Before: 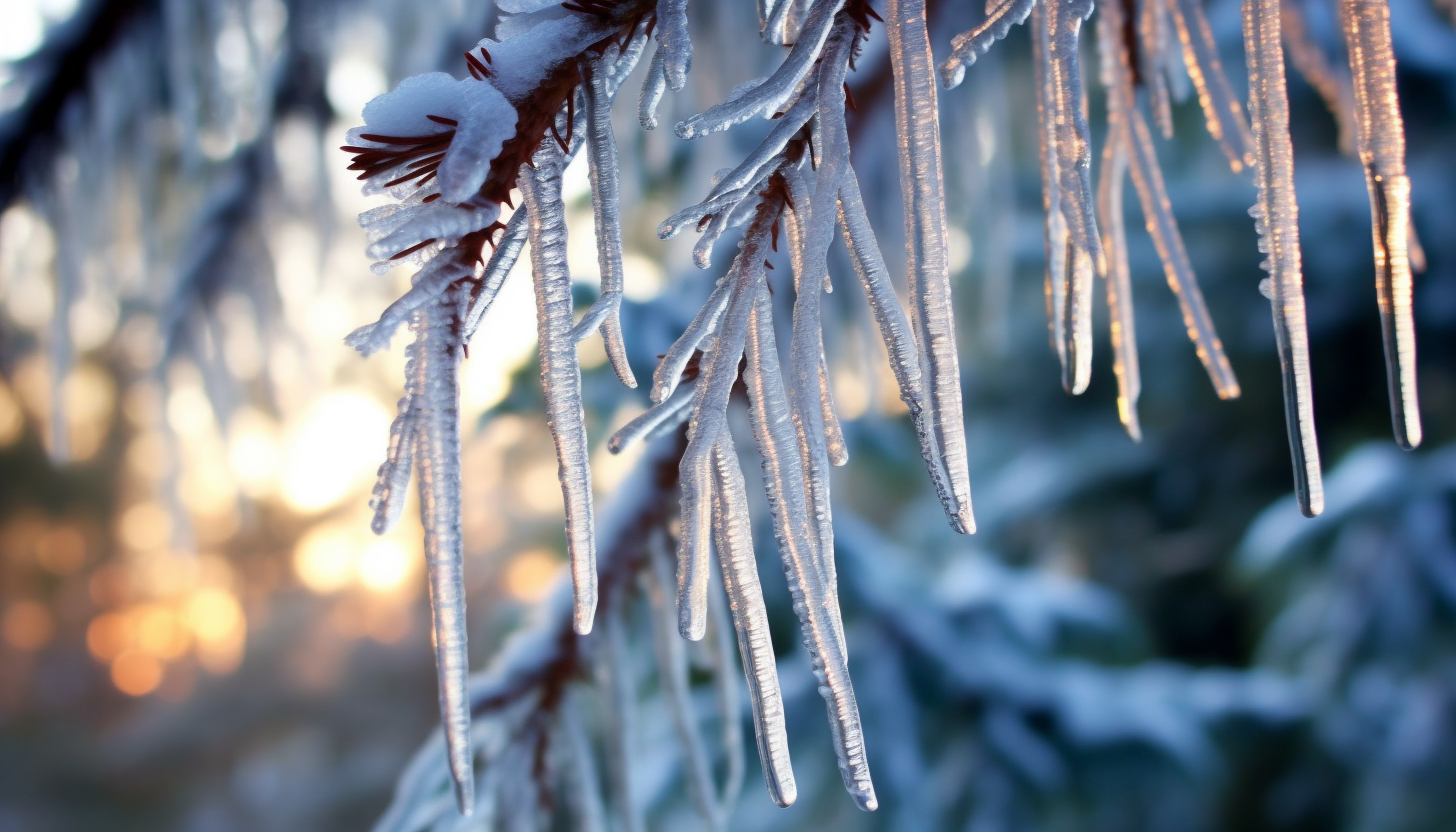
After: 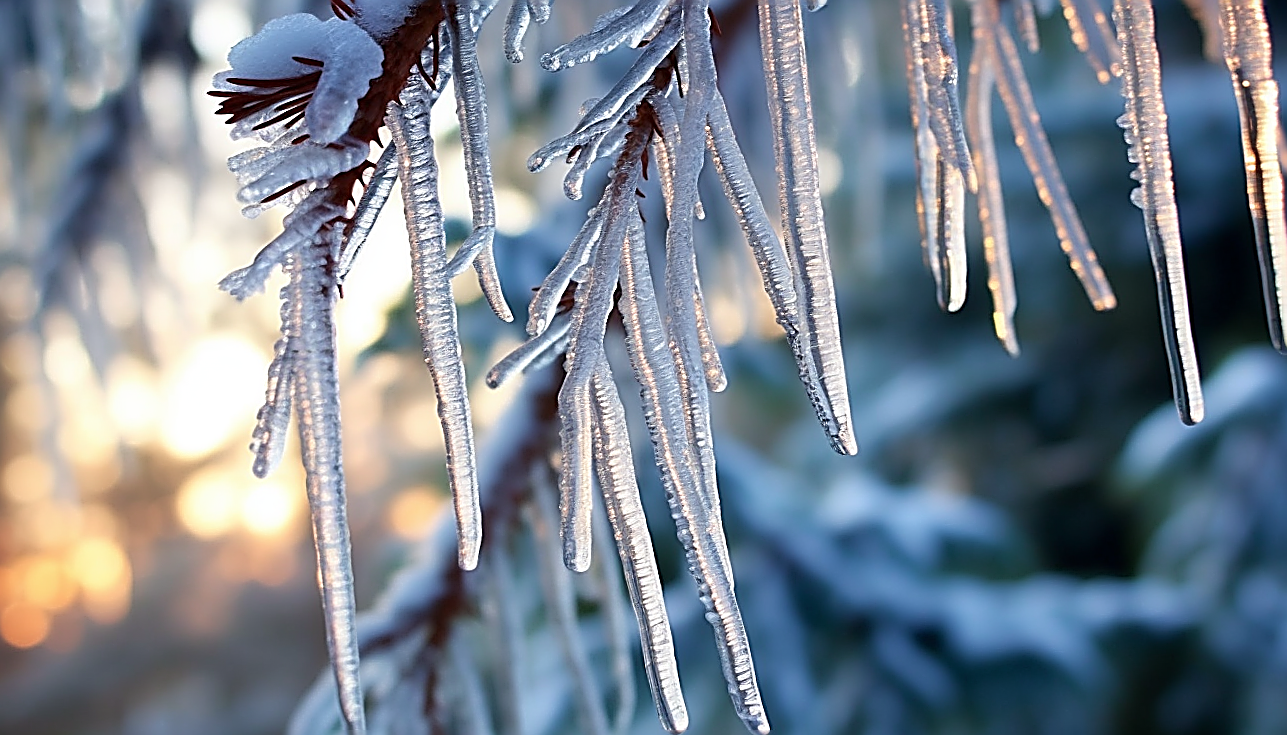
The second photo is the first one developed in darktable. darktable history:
crop and rotate: angle 2.19°, left 5.735%, top 5.698%
sharpen: amount 1.987
